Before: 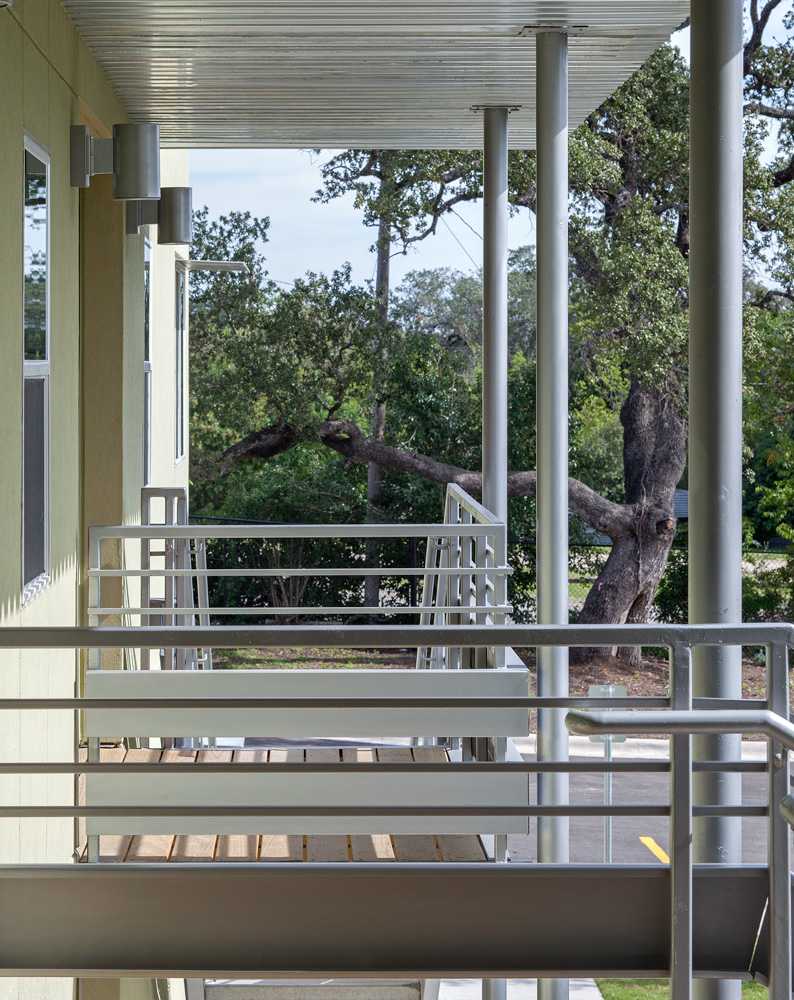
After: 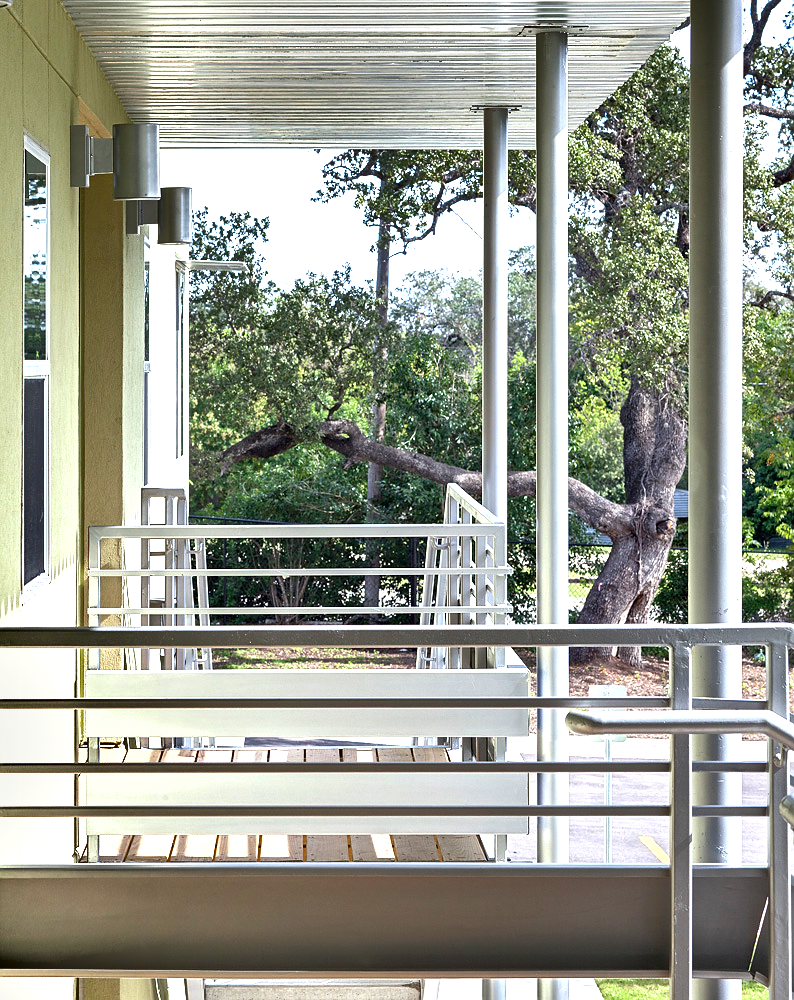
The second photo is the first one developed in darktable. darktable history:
shadows and highlights: white point adjustment 0.039, soften with gaussian
exposure: black level correction 0.001, exposure 1.399 EV, compensate highlight preservation false
sharpen: radius 1.02
